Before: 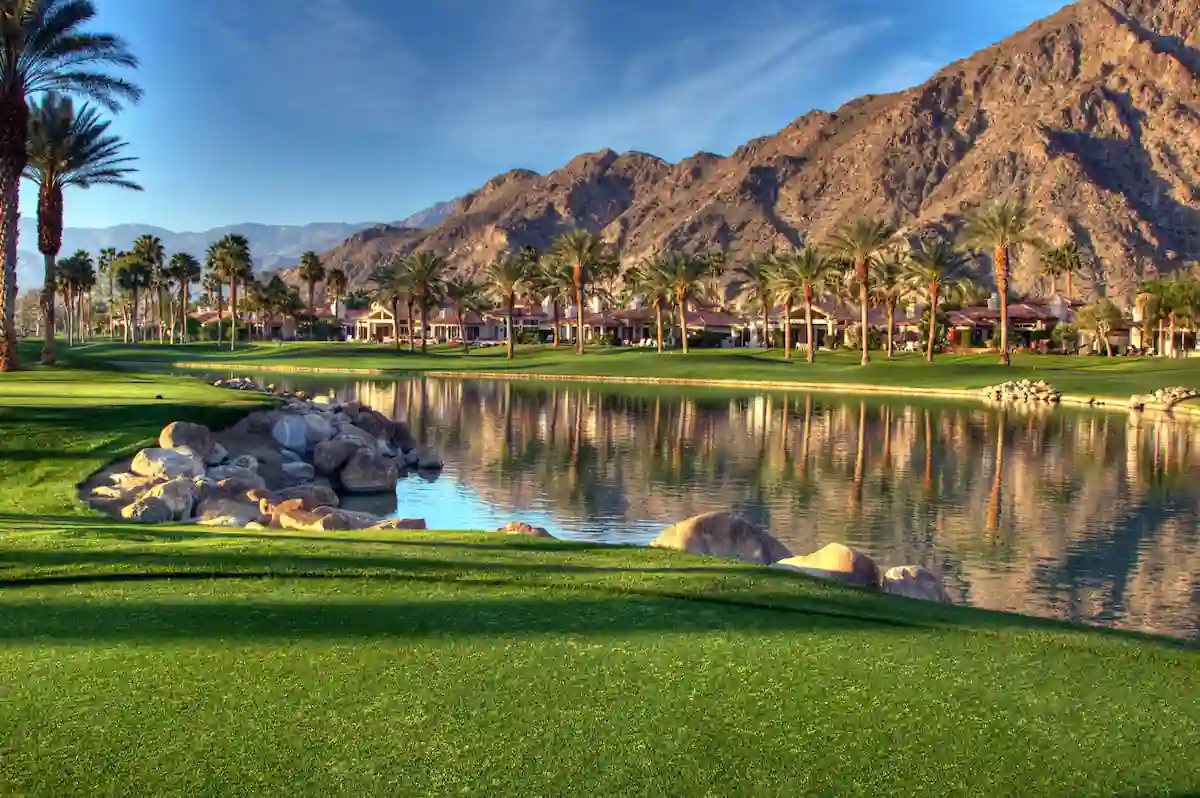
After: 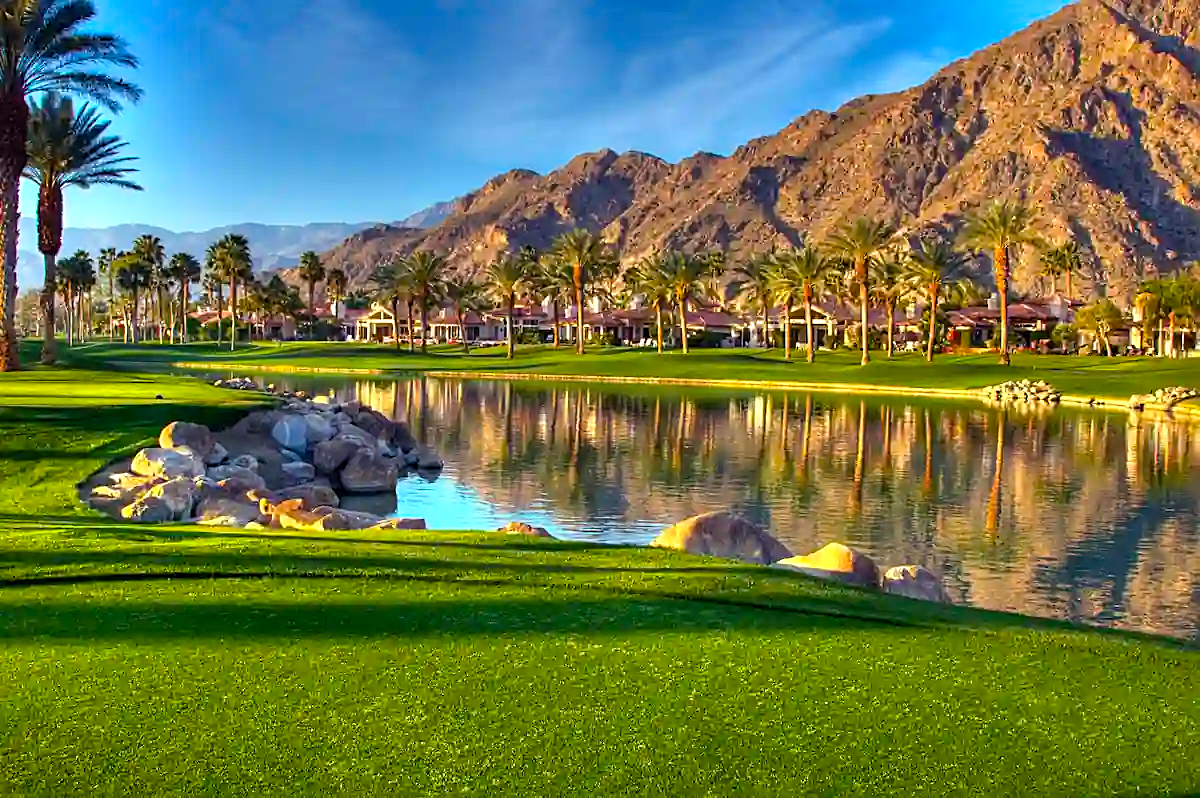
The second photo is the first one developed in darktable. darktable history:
exposure: exposure 0.203 EV, compensate highlight preservation false
color balance rgb: perceptual saturation grading › global saturation 41.922%
sharpen: on, module defaults
